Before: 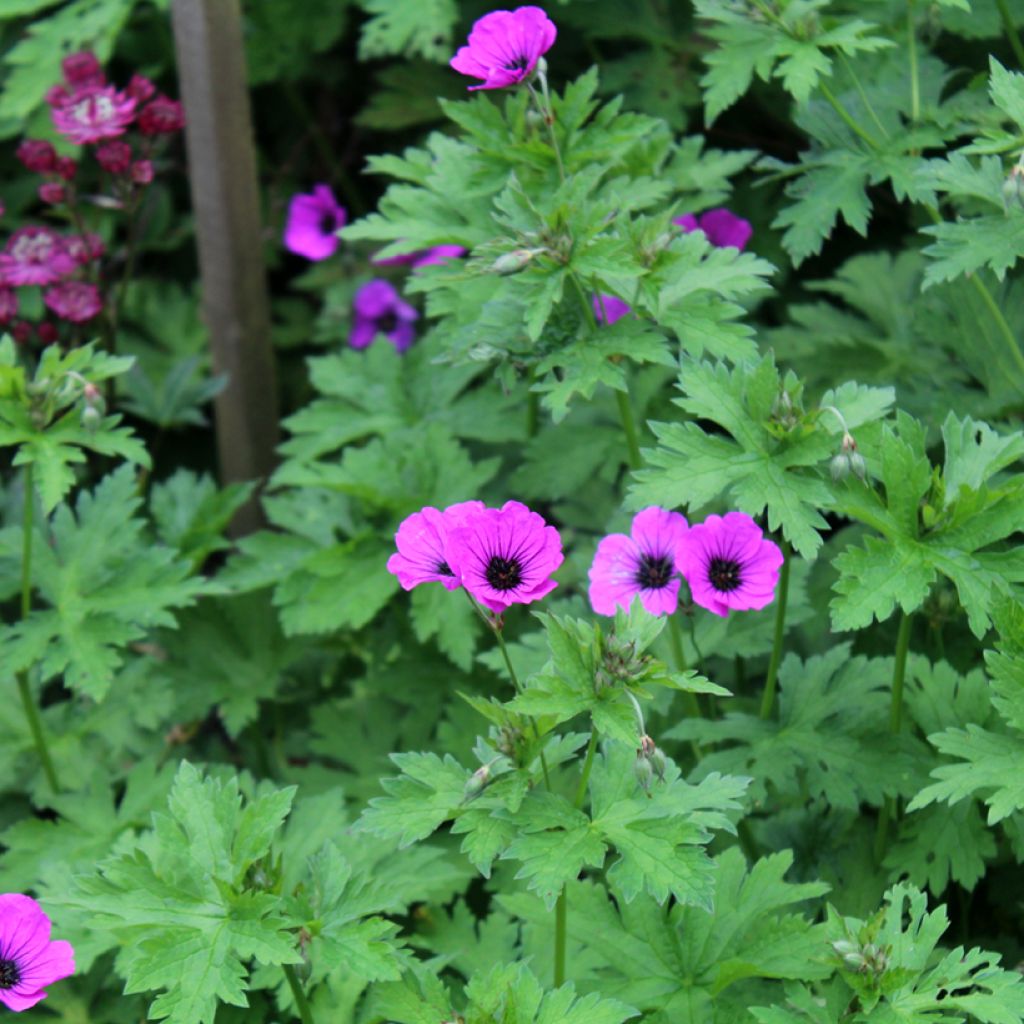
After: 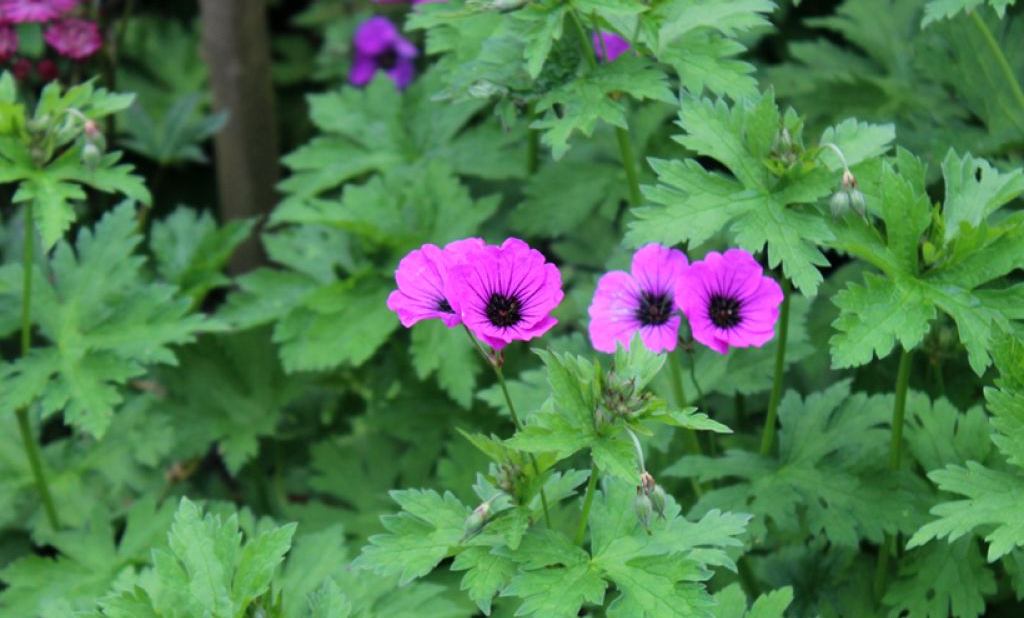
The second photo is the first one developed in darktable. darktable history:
crop and rotate: top 25.684%, bottom 13.942%
exposure: black level correction 0, exposure 0 EV, compensate exposure bias true, compensate highlight preservation false
